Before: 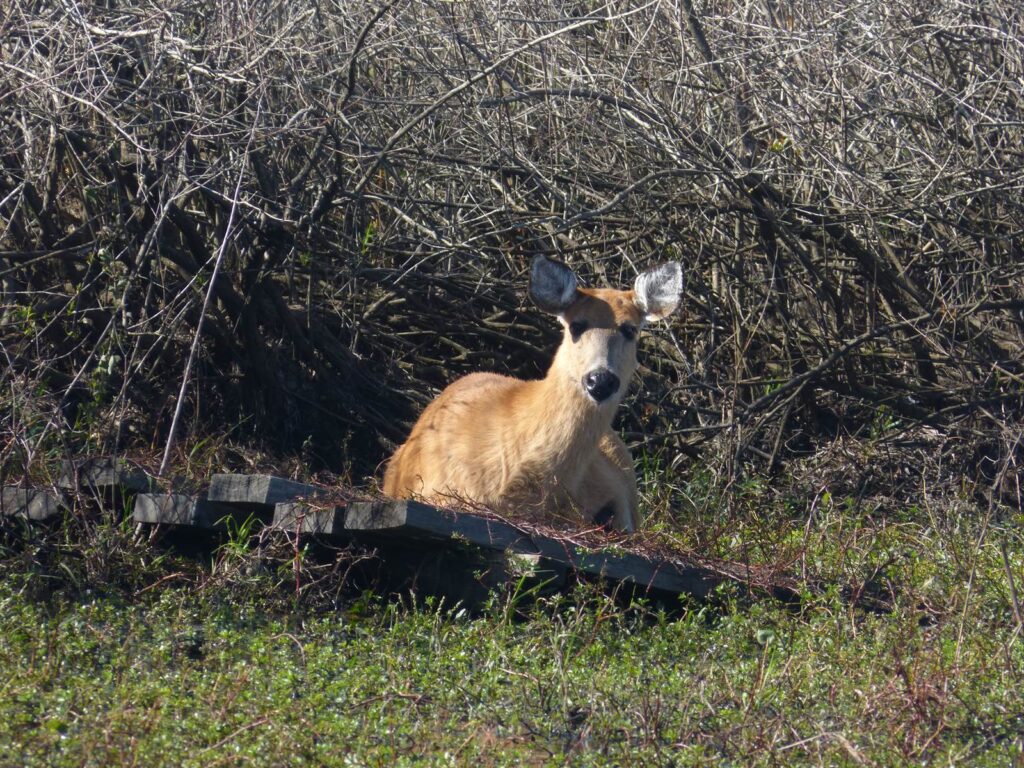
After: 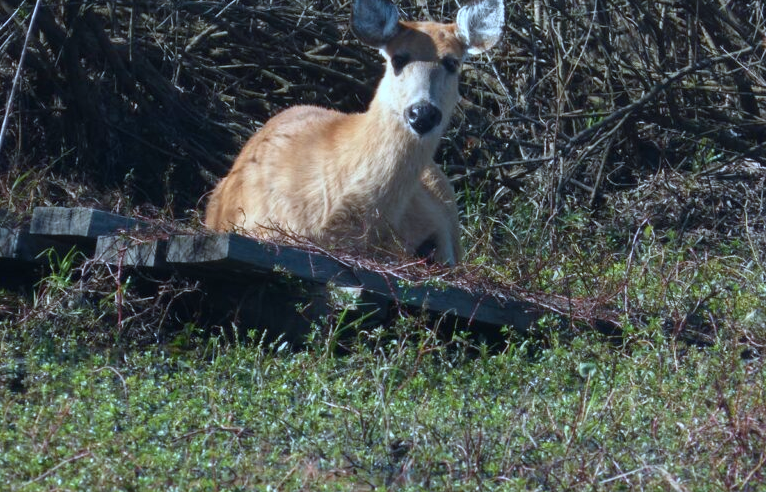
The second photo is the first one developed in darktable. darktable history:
color correction: highlights a* -8.72, highlights b* -22.5
crop and rotate: left 17.476%, top 34.889%, right 7.654%, bottom 0.928%
